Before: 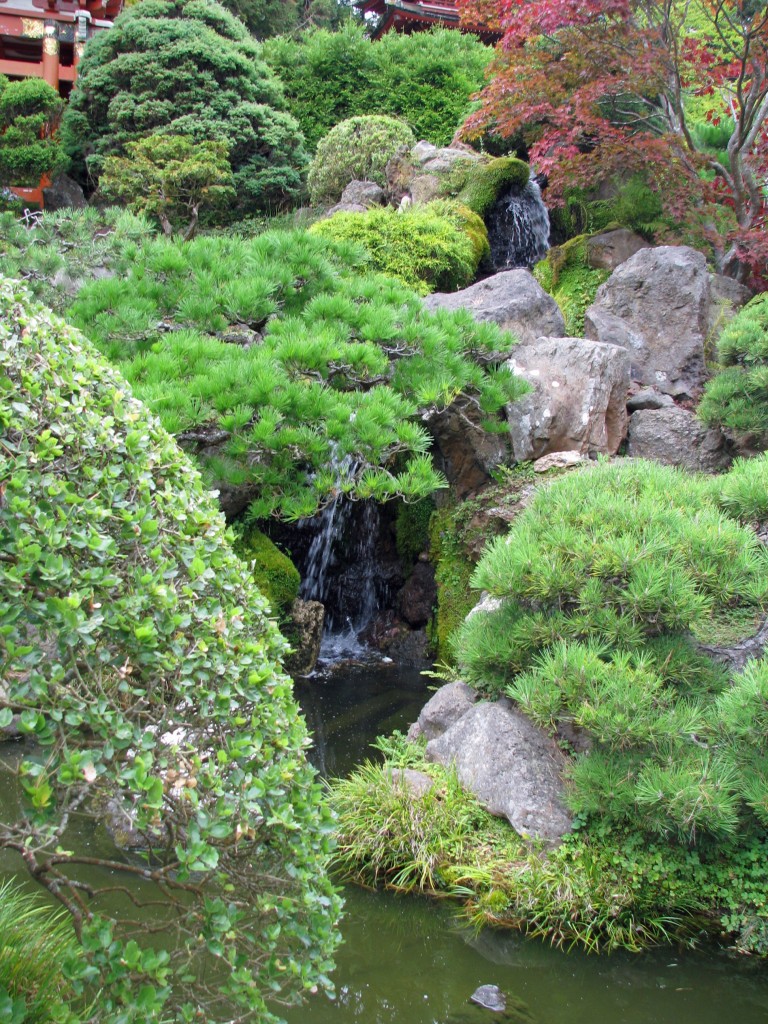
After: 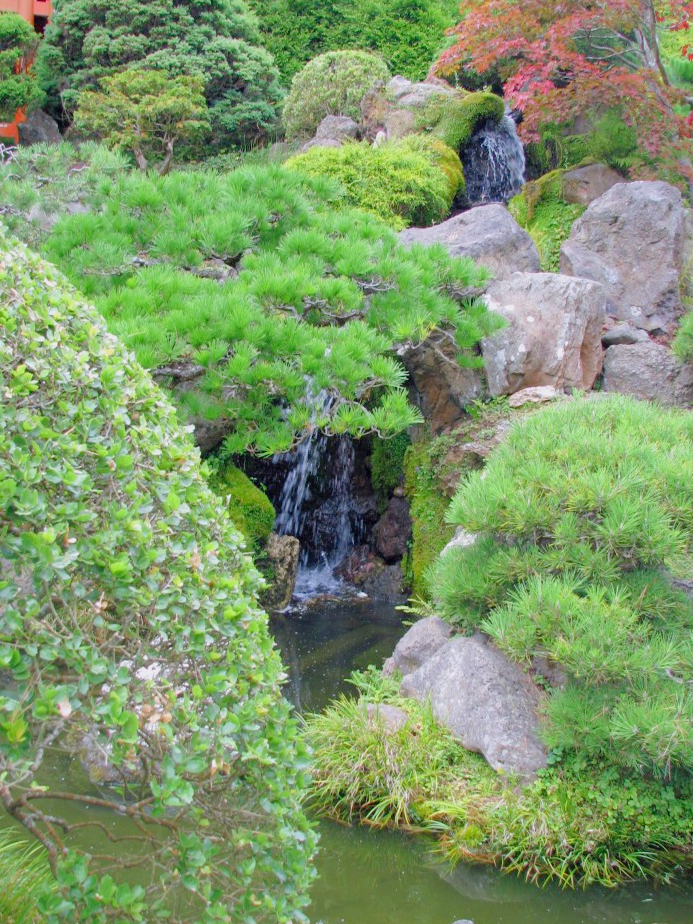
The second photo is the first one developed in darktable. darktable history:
crop: left 3.305%, top 6.436%, right 6.389%, bottom 3.258%
white balance: red 1.004, blue 1.024
tone curve: curves: ch0 [(0, 0) (0.004, 0.008) (0.077, 0.156) (0.169, 0.29) (0.774, 0.774) (0.988, 0.926)], color space Lab, linked channels, preserve colors none
